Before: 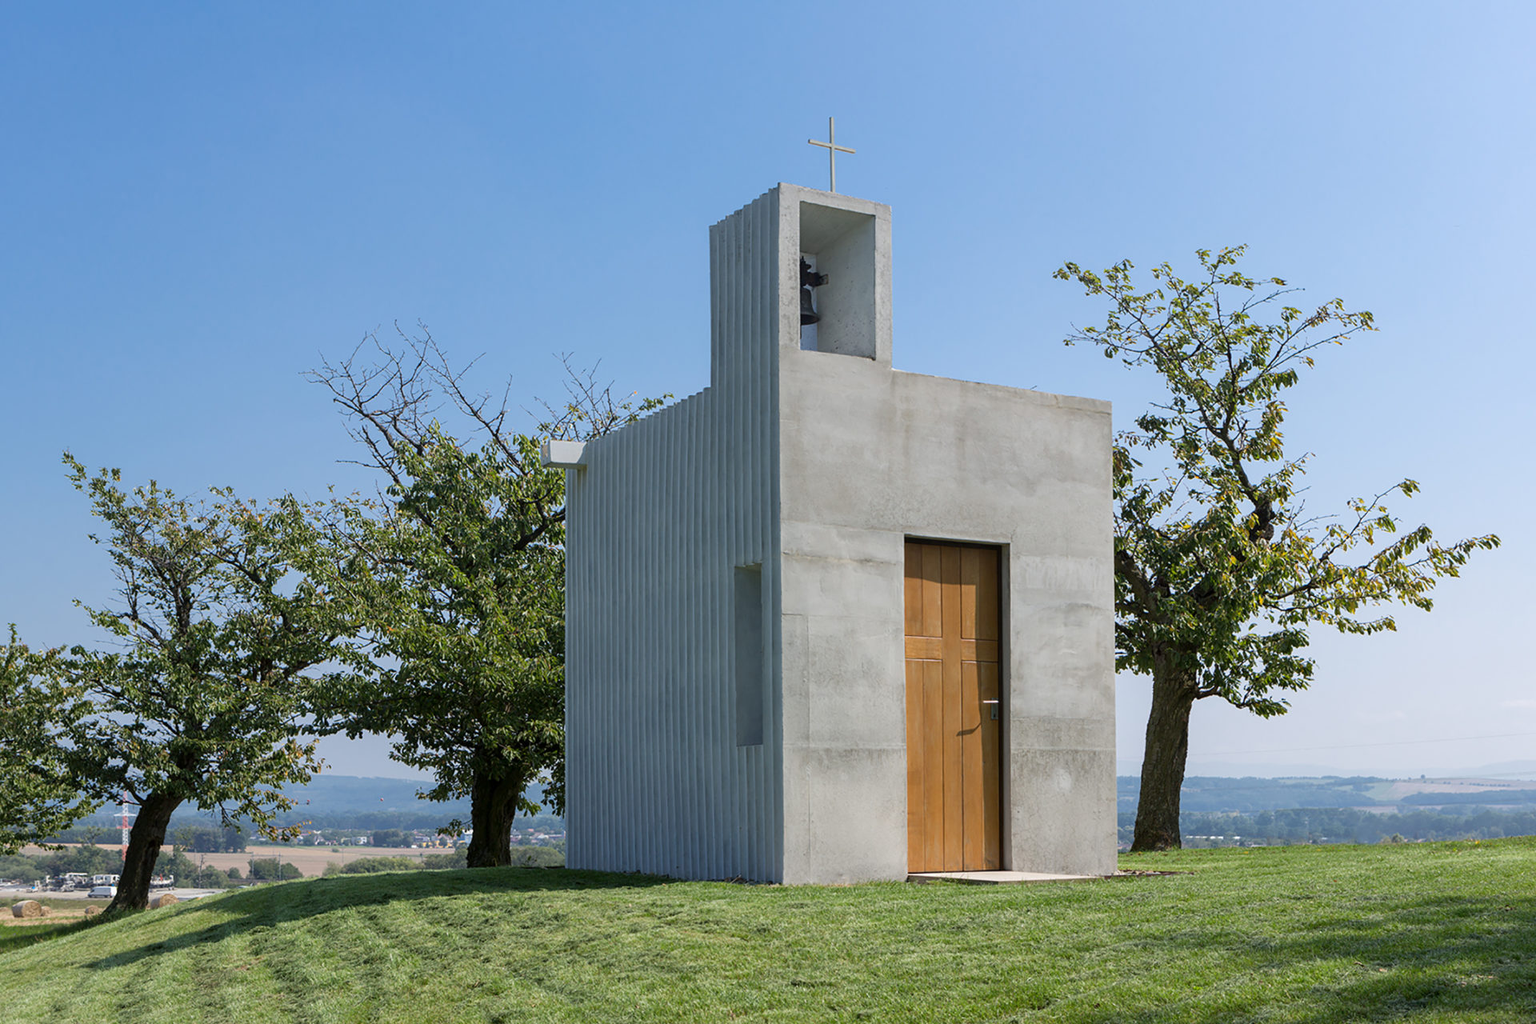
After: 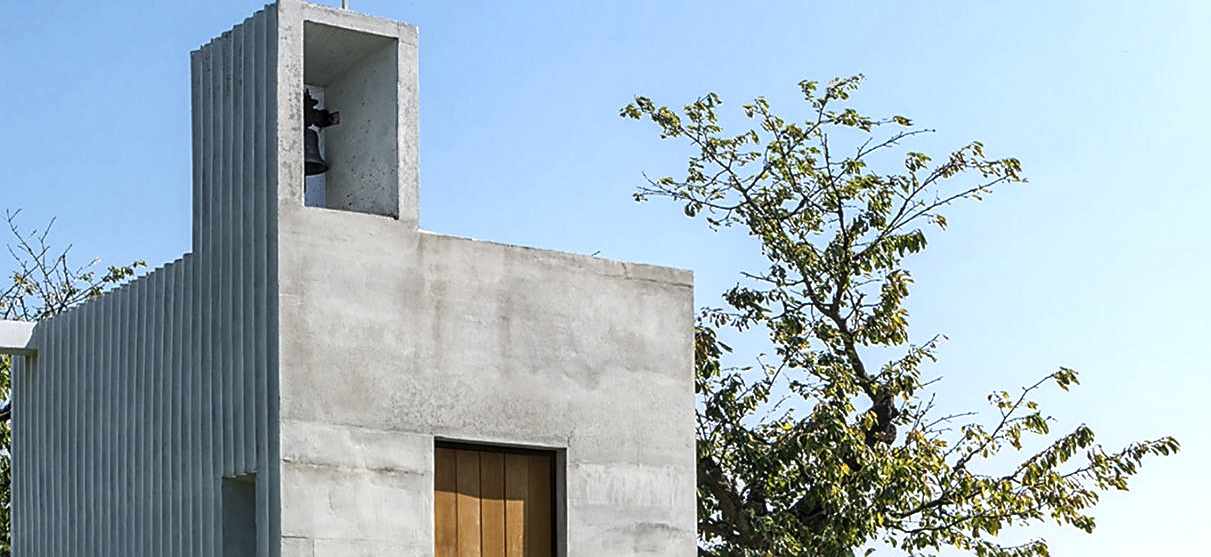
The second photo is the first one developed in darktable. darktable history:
sharpen: on, module defaults
crop: left 36.268%, top 18.093%, right 0.612%, bottom 38.32%
contrast brightness saturation: contrast 0.098, saturation -0.294
color balance rgb: linear chroma grading › global chroma 15.025%, perceptual saturation grading › global saturation 2.151%, perceptual saturation grading › highlights -2.109%, perceptual saturation grading › mid-tones 4.681%, perceptual saturation grading › shadows 6.926%, perceptual brilliance grading › highlights 16.089%, perceptual brilliance grading › shadows -13.655%, global vibrance 20%
local contrast: on, module defaults
